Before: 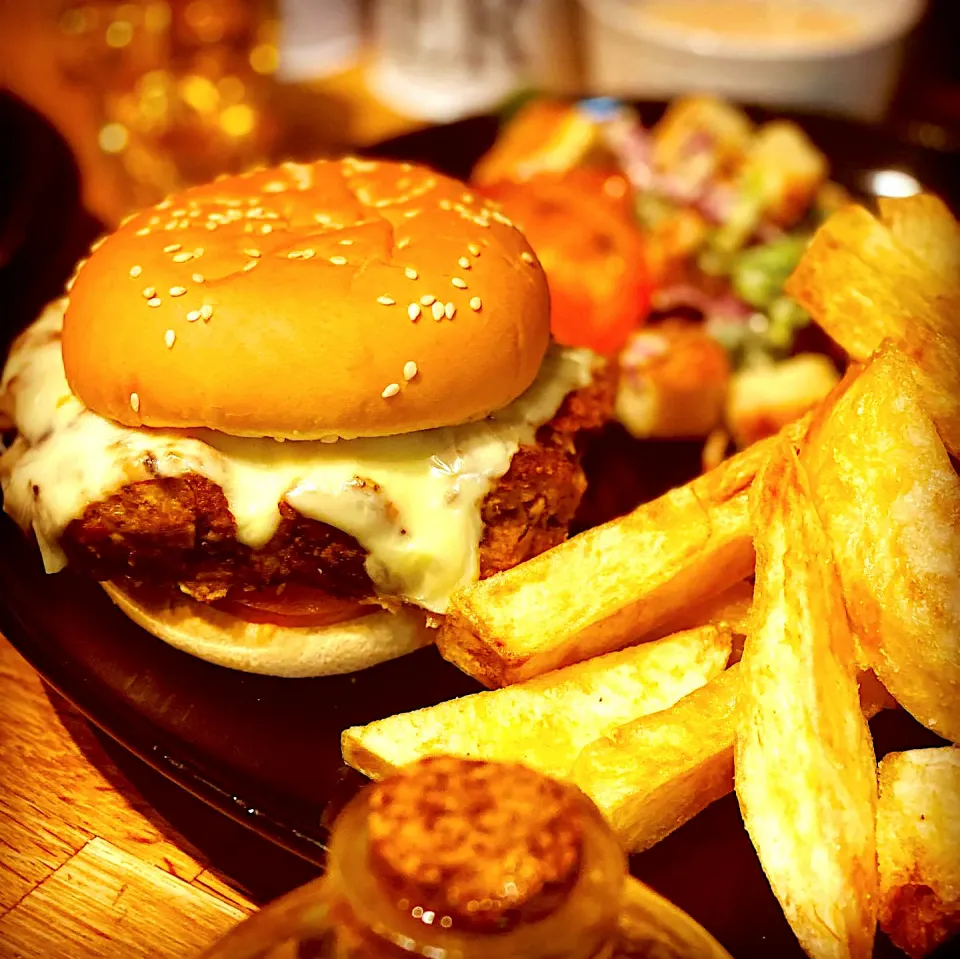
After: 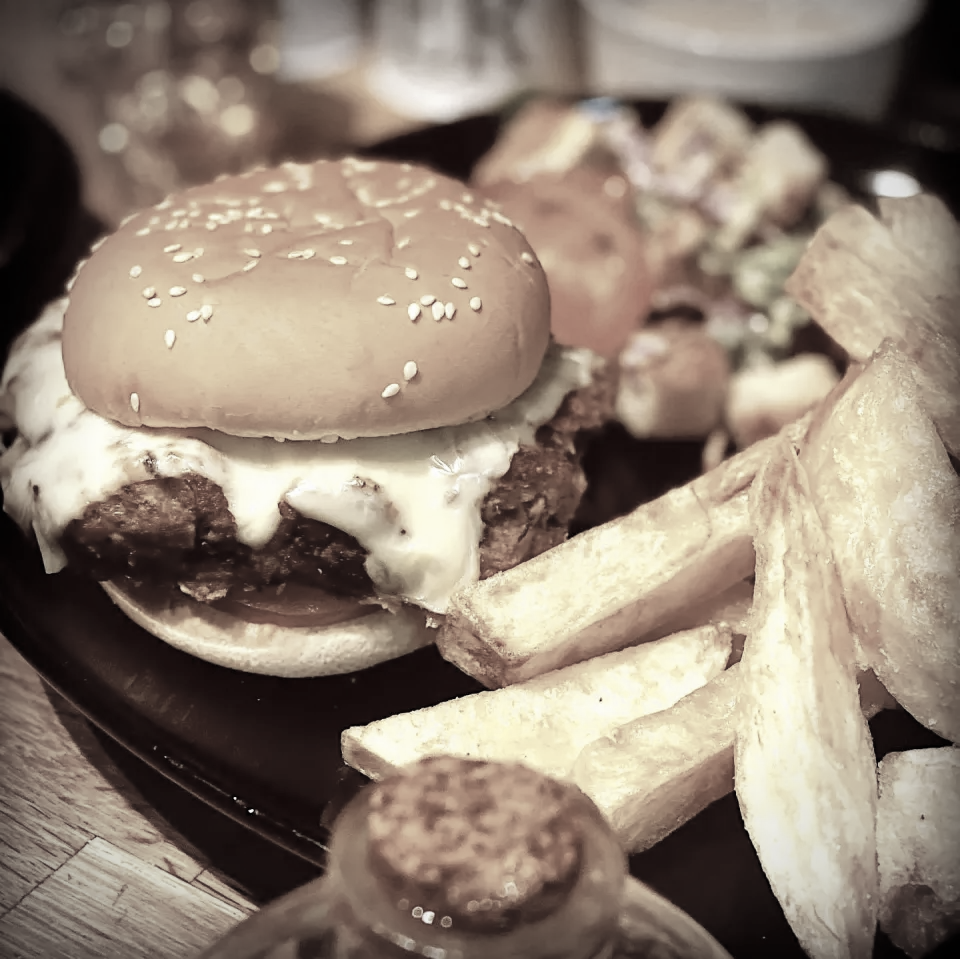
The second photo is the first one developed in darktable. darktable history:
vignetting: on, module defaults
color correction: highlights b* 0.055, saturation 0.207
